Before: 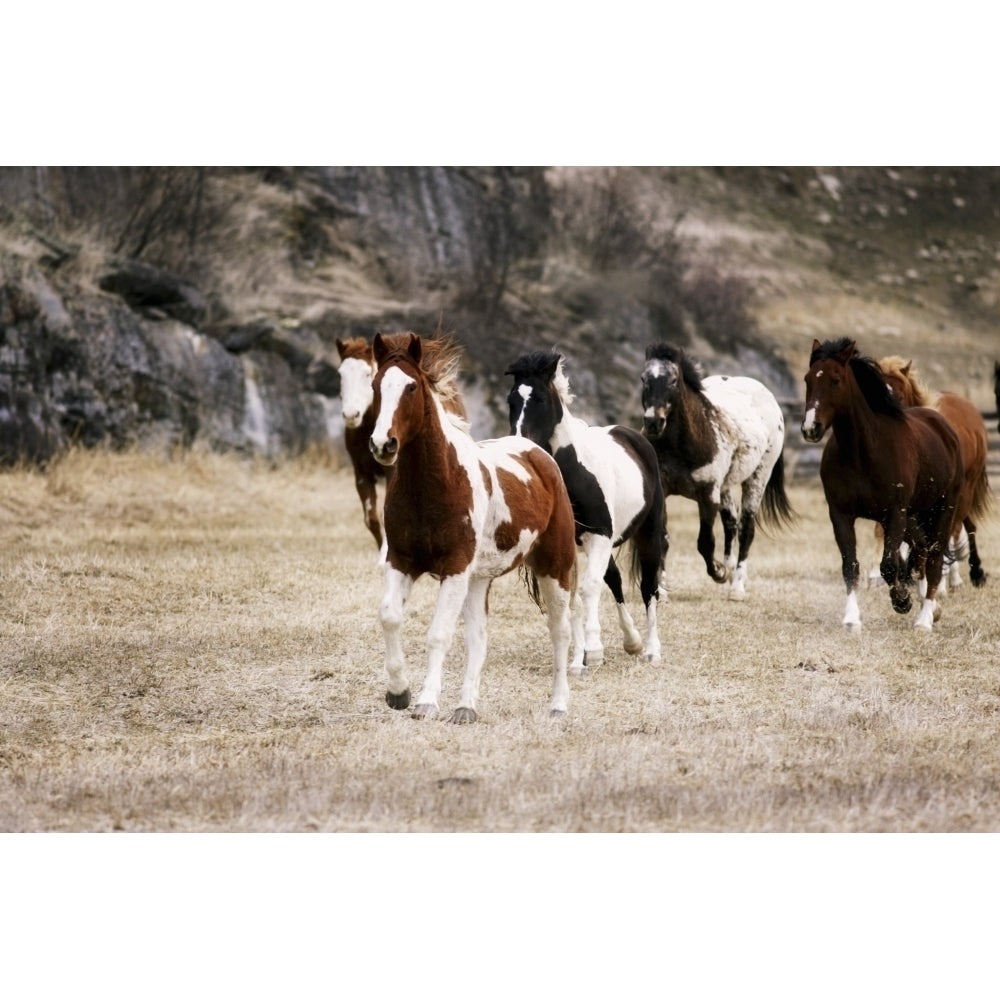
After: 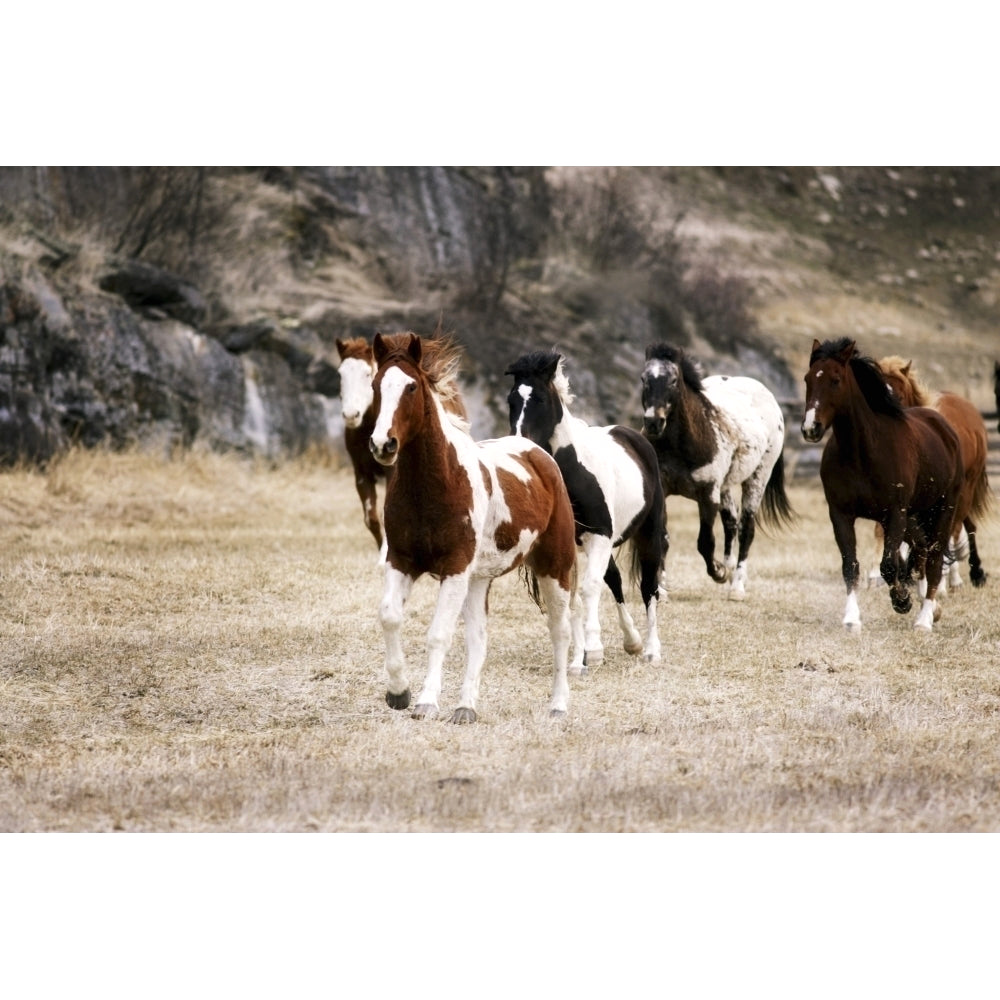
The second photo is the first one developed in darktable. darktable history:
tone equalizer: edges refinement/feathering 500, mask exposure compensation -1.57 EV, preserve details no
exposure: exposure 0.133 EV, compensate highlight preservation false
